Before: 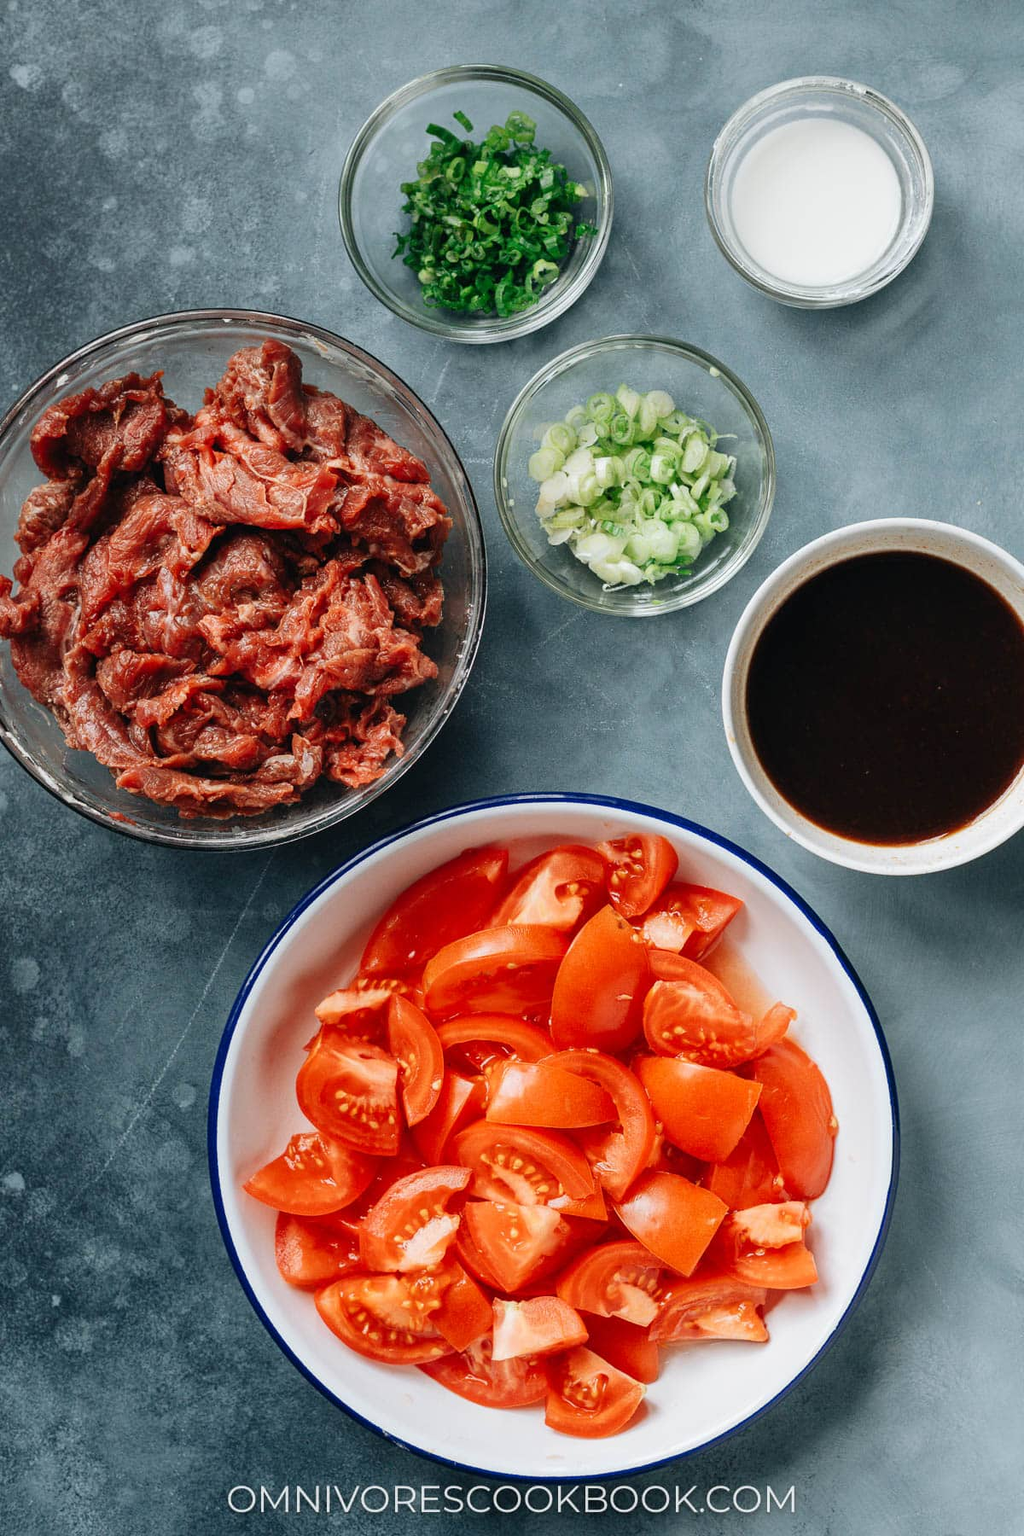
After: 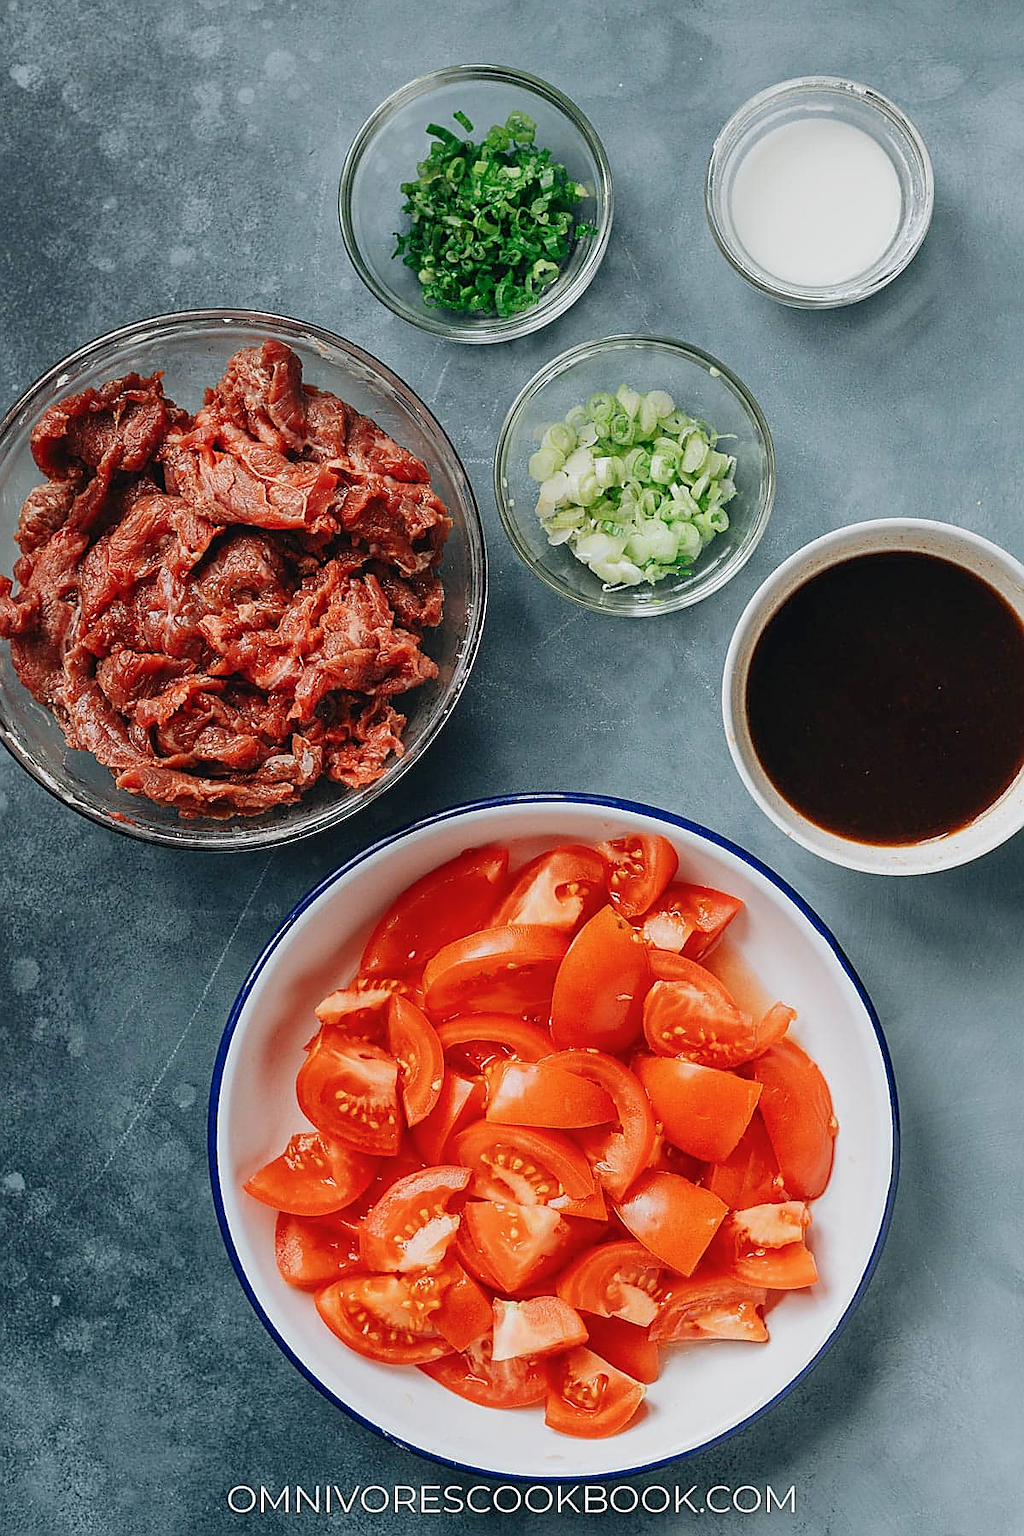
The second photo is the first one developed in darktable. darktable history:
color balance rgb: contrast -10%
sharpen: radius 1.4, amount 1.25, threshold 0.7
